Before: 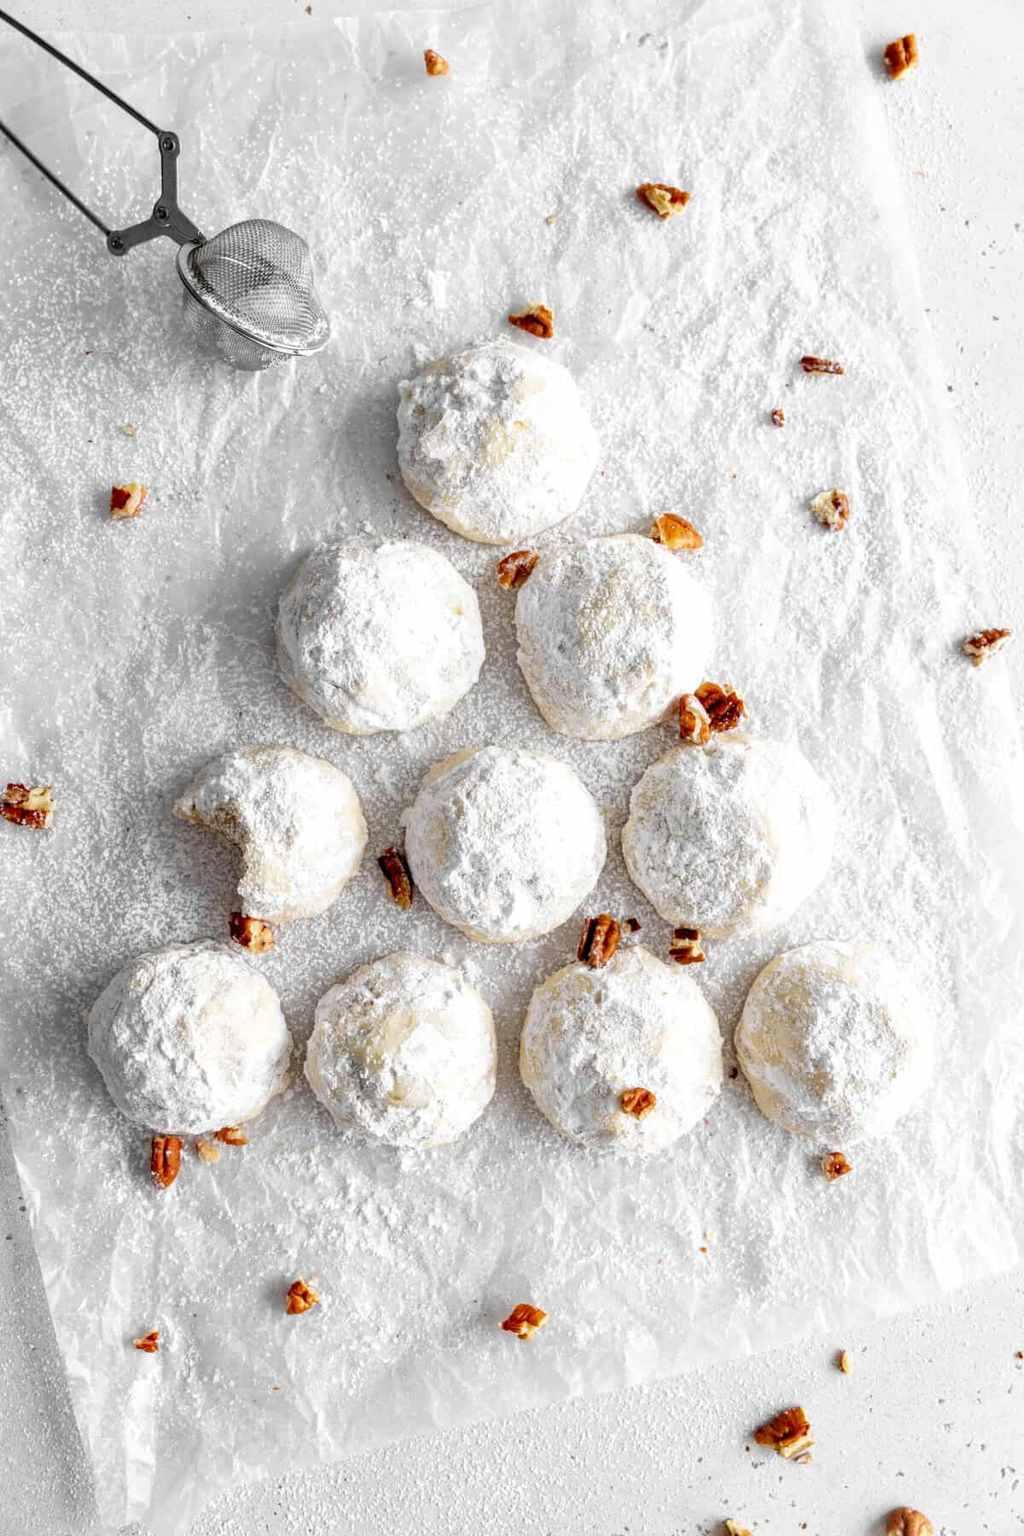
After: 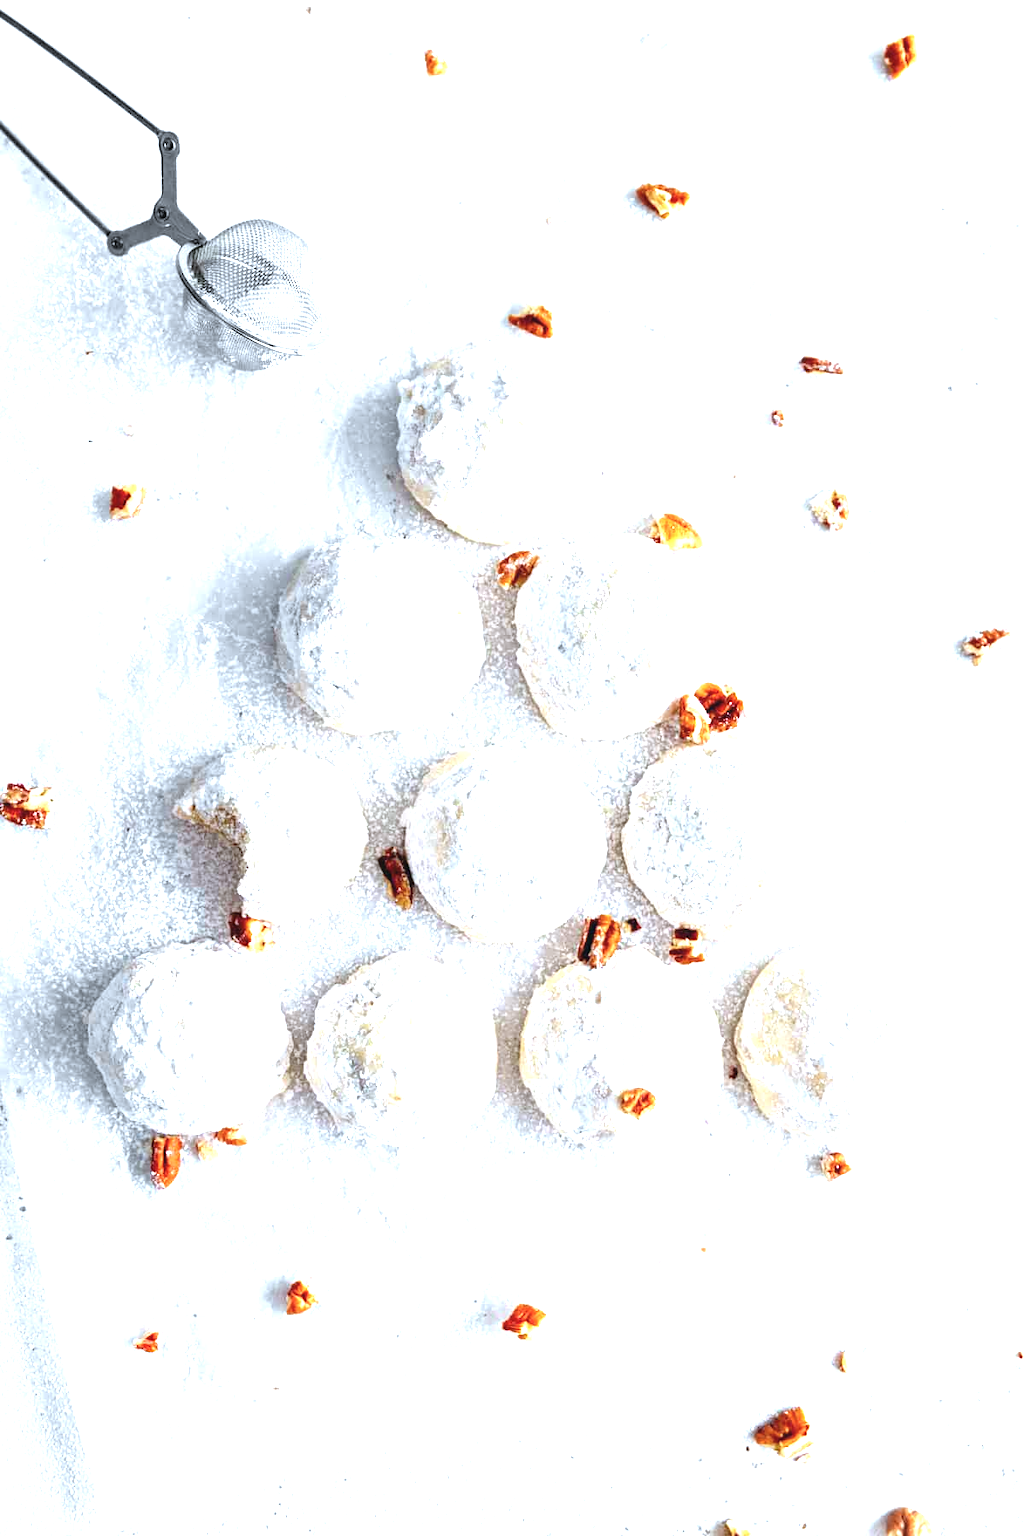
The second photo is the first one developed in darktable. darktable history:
color calibration: illuminant custom, x 0.368, y 0.373, temperature 4330.32 K
exposure: black level correction -0.002, exposure 1.35 EV, compensate highlight preservation false
